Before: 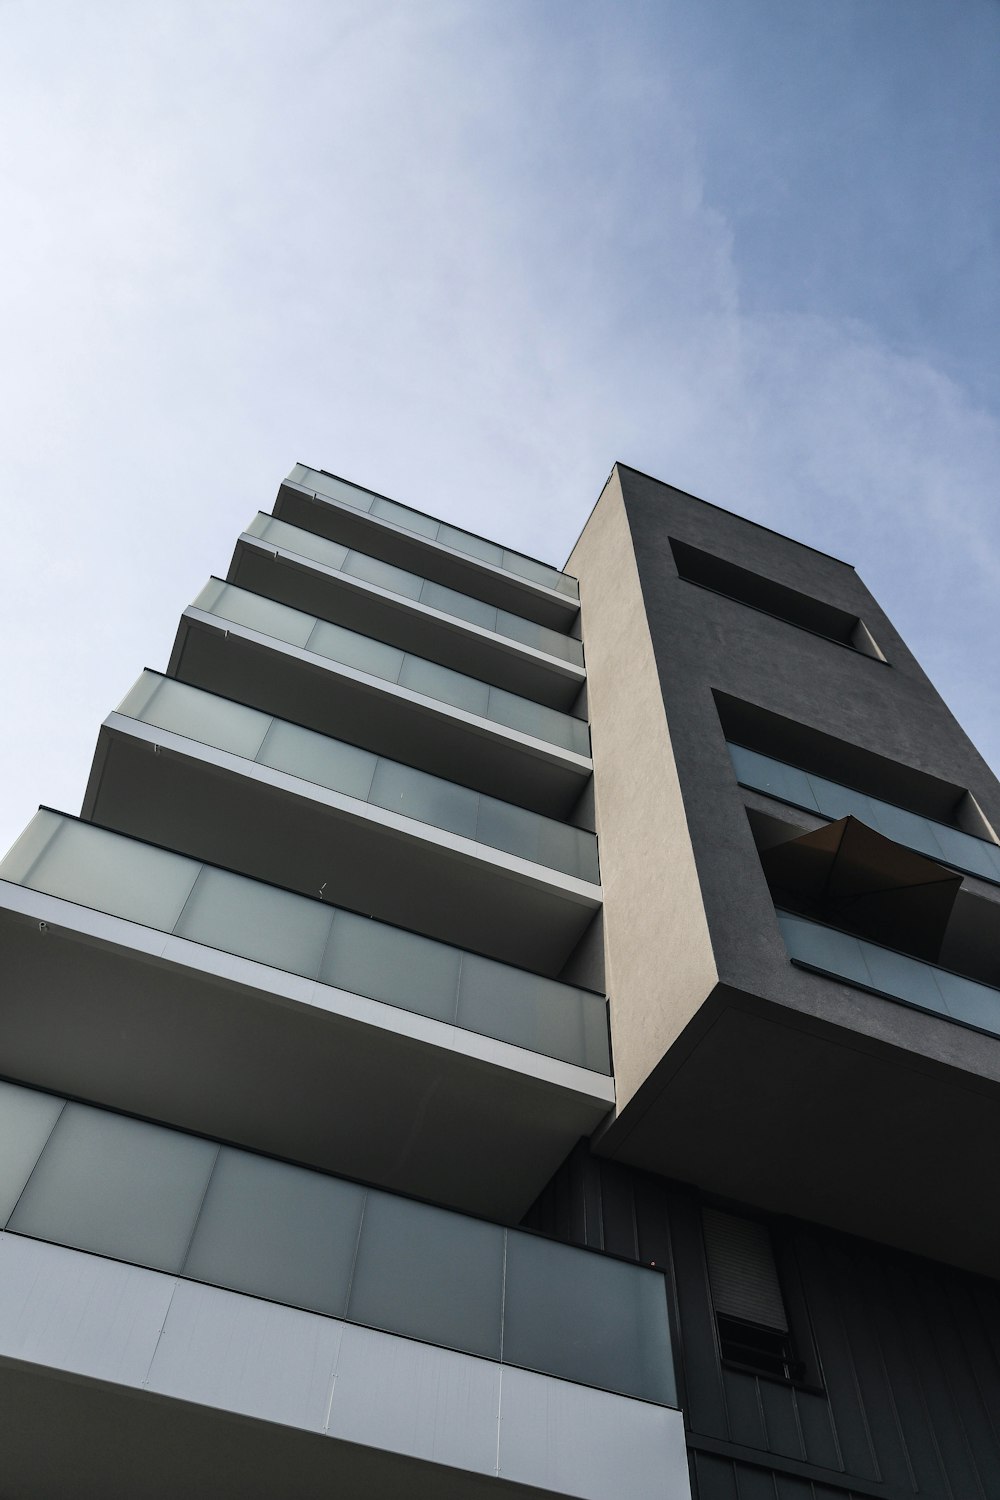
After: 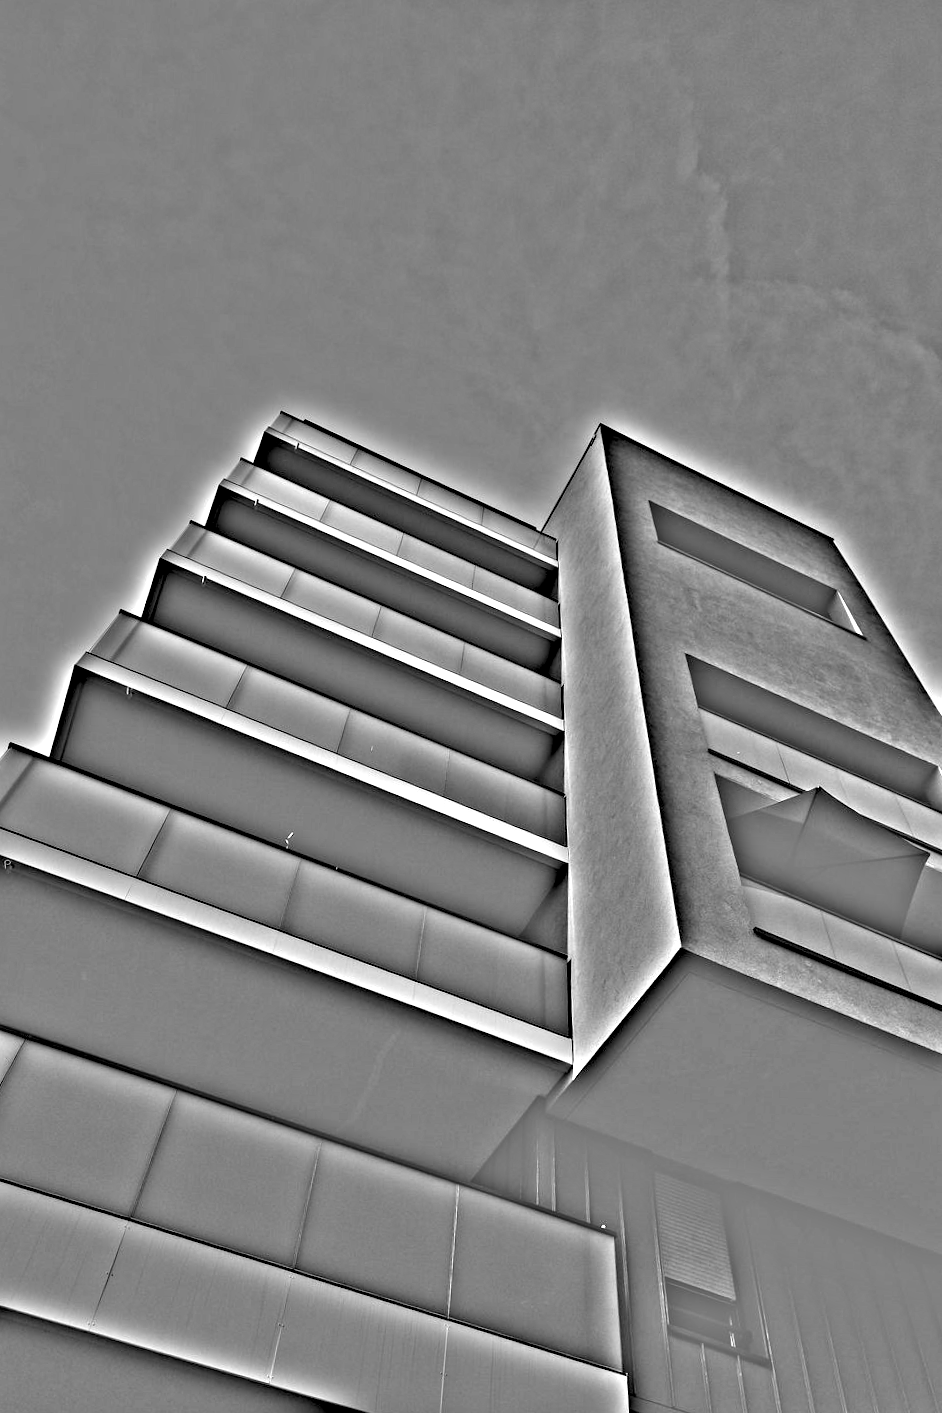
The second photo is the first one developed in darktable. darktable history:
rgb levels: levels [[0.01, 0.419, 0.839], [0, 0.5, 1], [0, 0.5, 1]]
crop and rotate: angle -2.38°
highpass: on, module defaults
